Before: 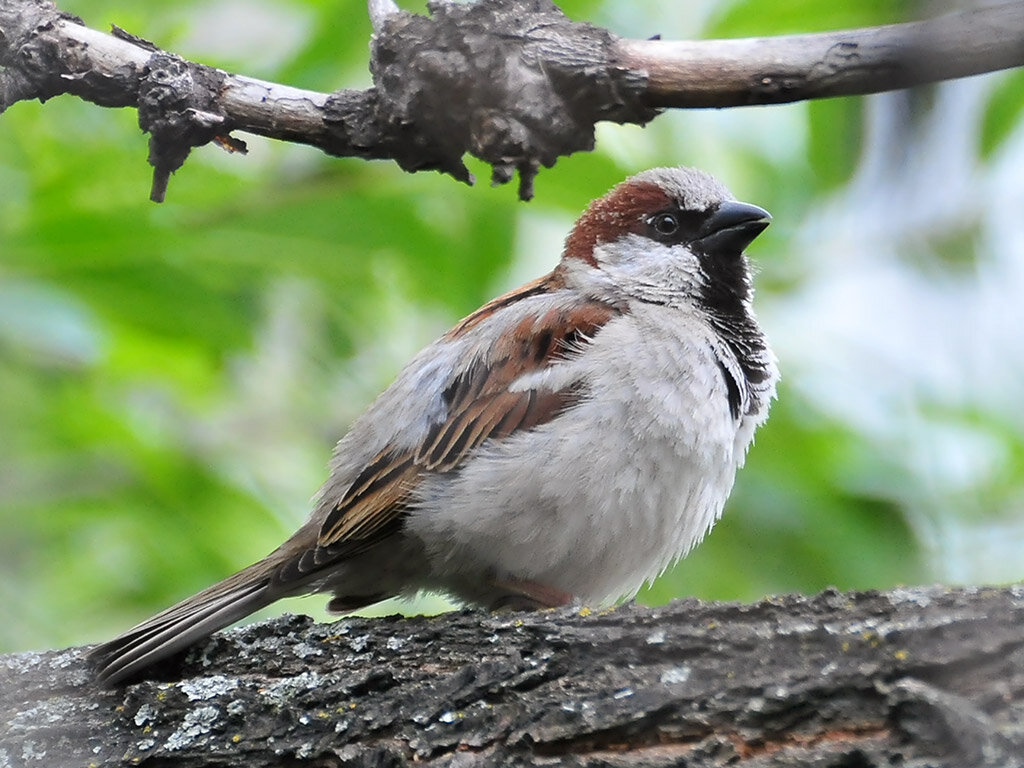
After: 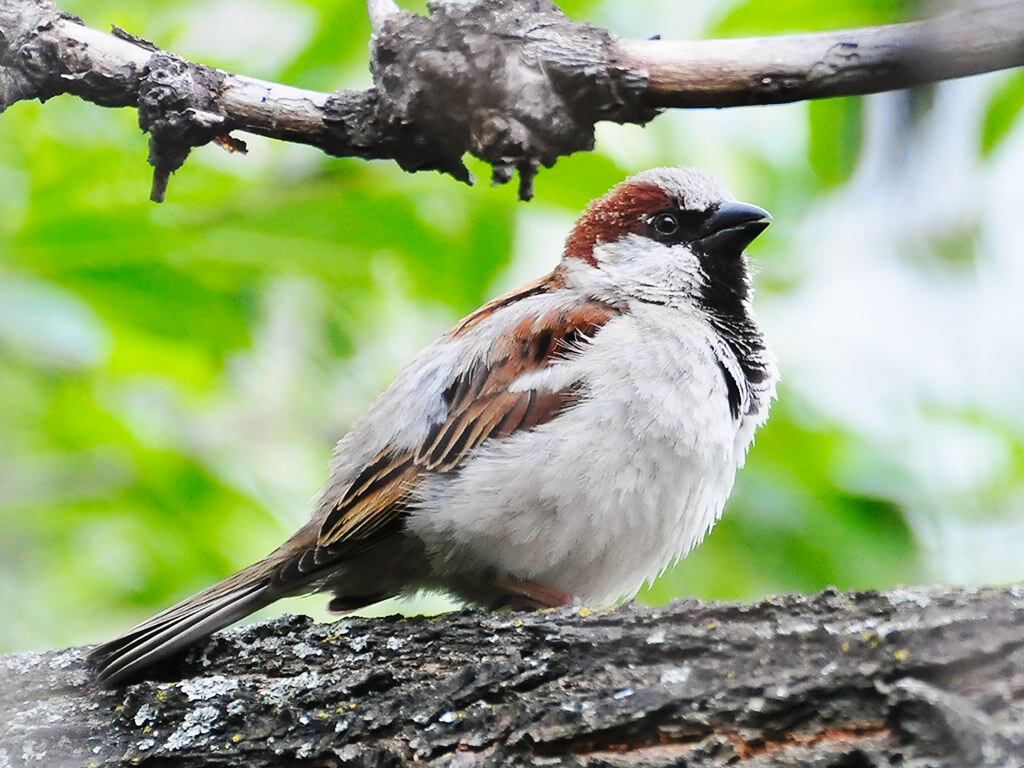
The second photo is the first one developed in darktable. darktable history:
contrast brightness saturation: contrast -0.019, brightness -0.01, saturation 0.035
base curve: curves: ch0 [(0, 0) (0.032, 0.025) (0.121, 0.166) (0.206, 0.329) (0.605, 0.79) (1, 1)], preserve colors none
